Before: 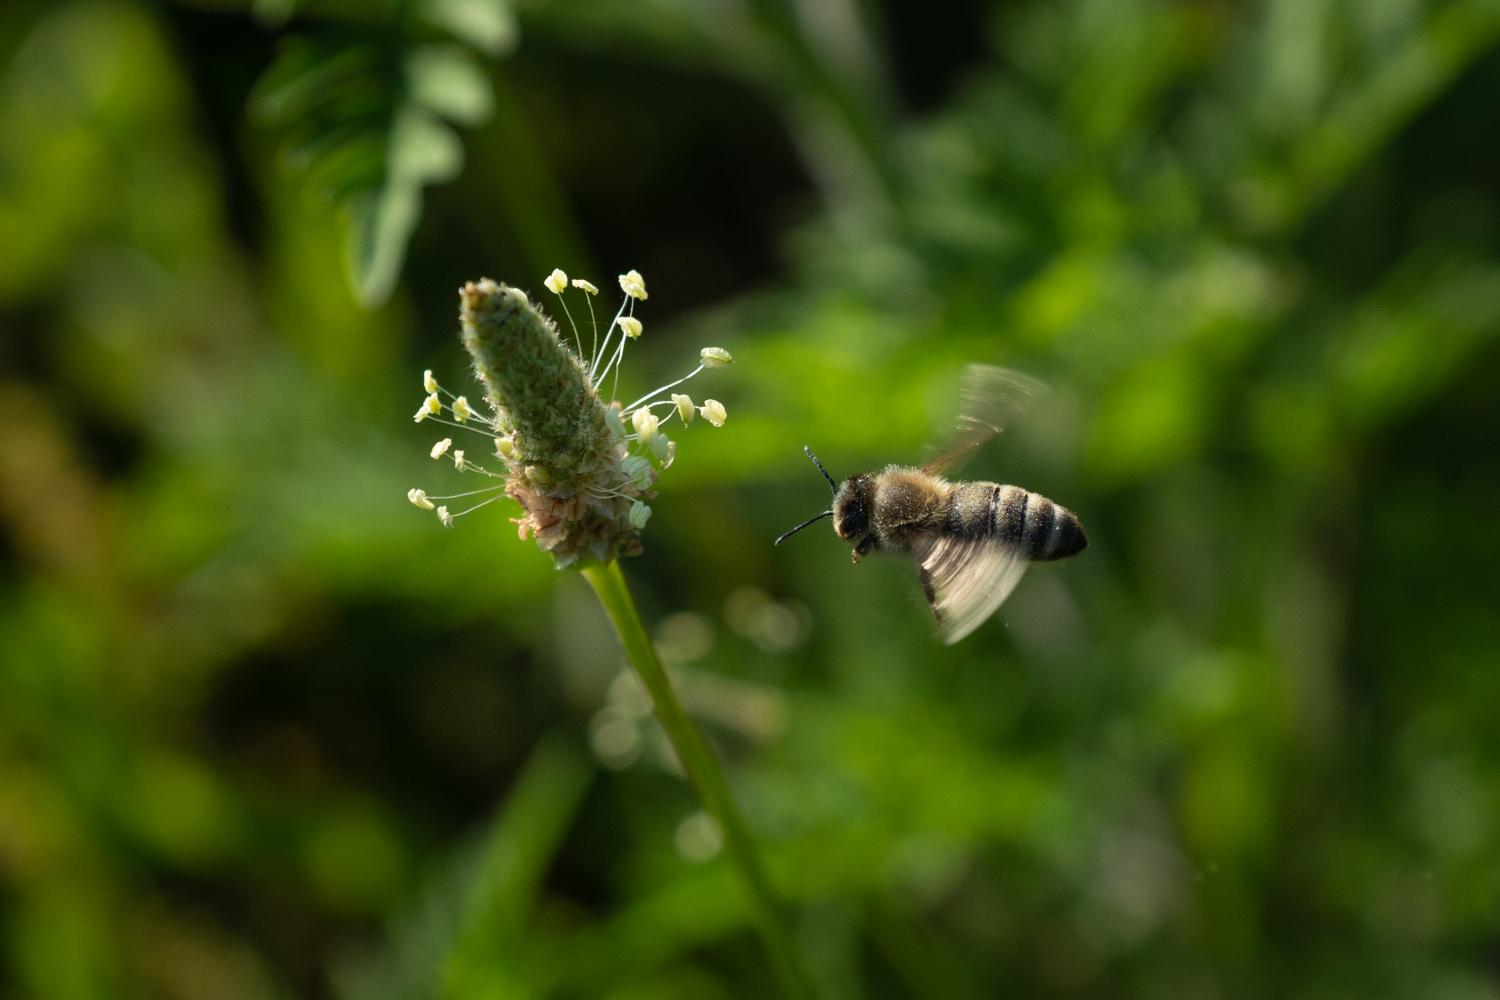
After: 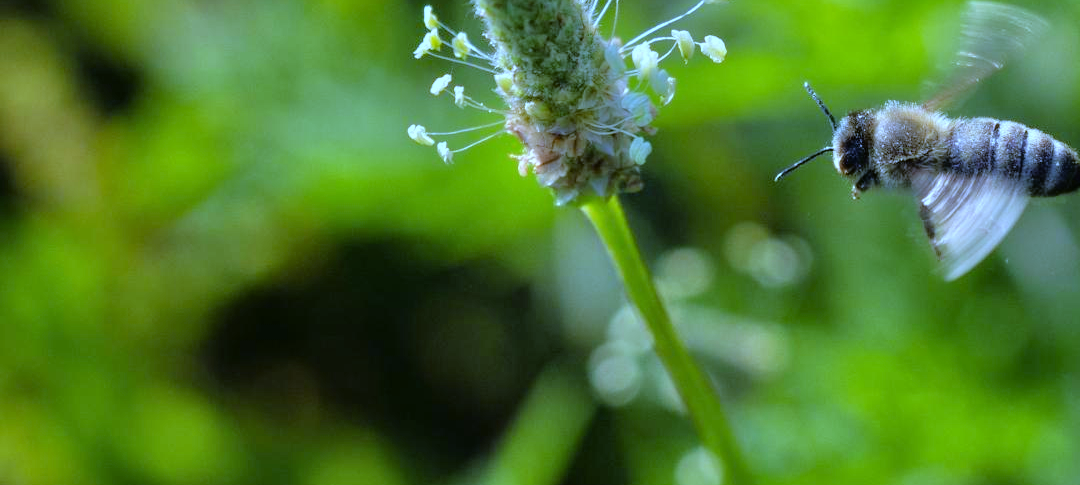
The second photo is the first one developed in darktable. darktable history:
white balance: red 0.766, blue 1.537
shadows and highlights: shadows 29.32, highlights -29.32, low approximation 0.01, soften with gaussian
tone equalizer: -7 EV 0.15 EV, -6 EV 0.6 EV, -5 EV 1.15 EV, -4 EV 1.33 EV, -3 EV 1.15 EV, -2 EV 0.6 EV, -1 EV 0.15 EV, mask exposure compensation -0.5 EV
crop: top 36.498%, right 27.964%, bottom 14.995%
